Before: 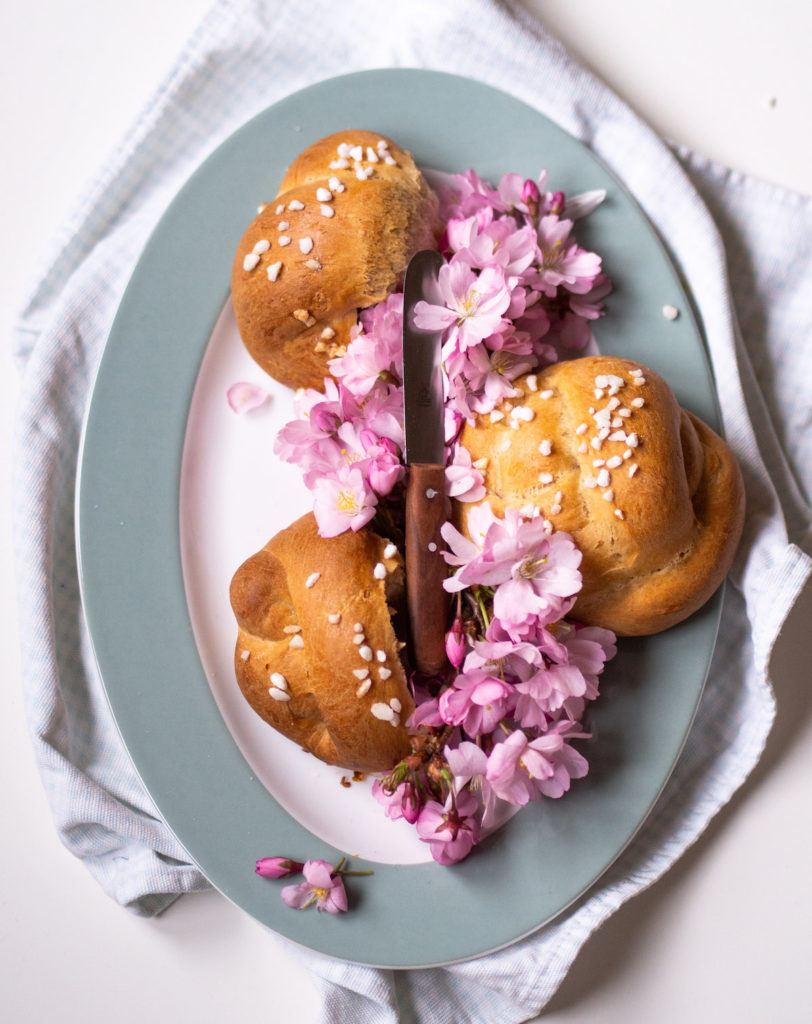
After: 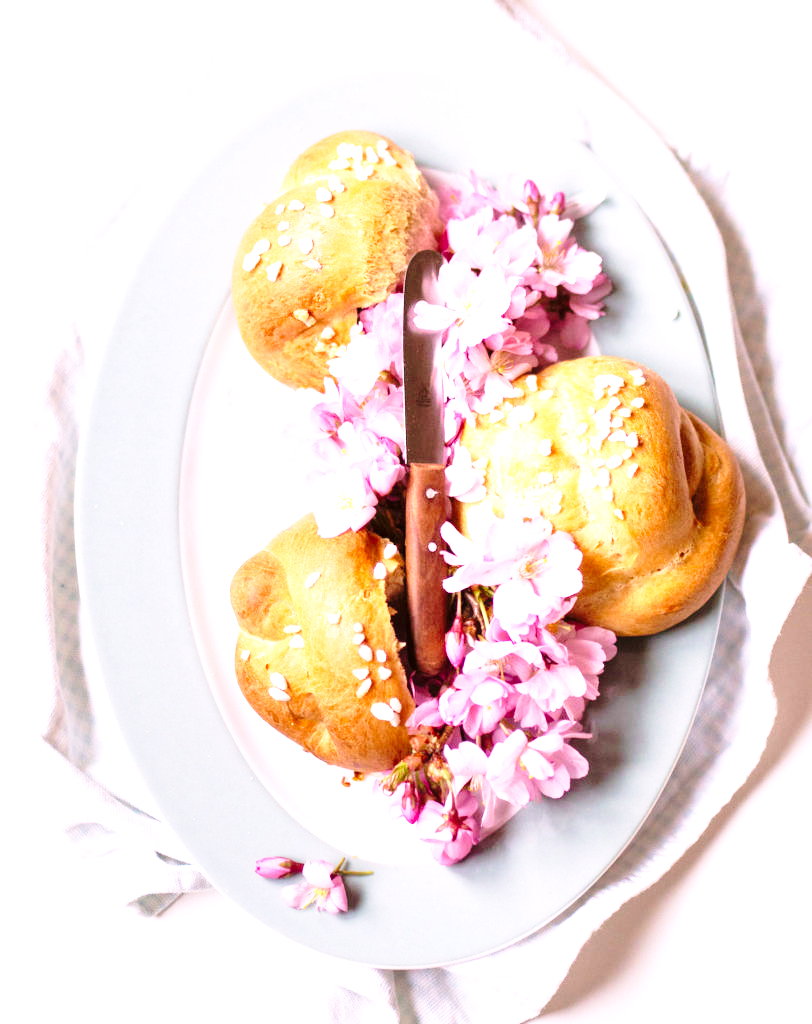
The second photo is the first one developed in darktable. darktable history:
base curve: curves: ch0 [(0, 0) (0.028, 0.03) (0.121, 0.232) (0.46, 0.748) (0.859, 0.968) (1, 1)], preserve colors none
exposure: black level correction 0, exposure 1.199 EV, compensate highlight preservation false
color correction: highlights a* 3.17, highlights b* -0.969, shadows a* -0.086, shadows b* 2.6, saturation 0.985
velvia: on, module defaults
